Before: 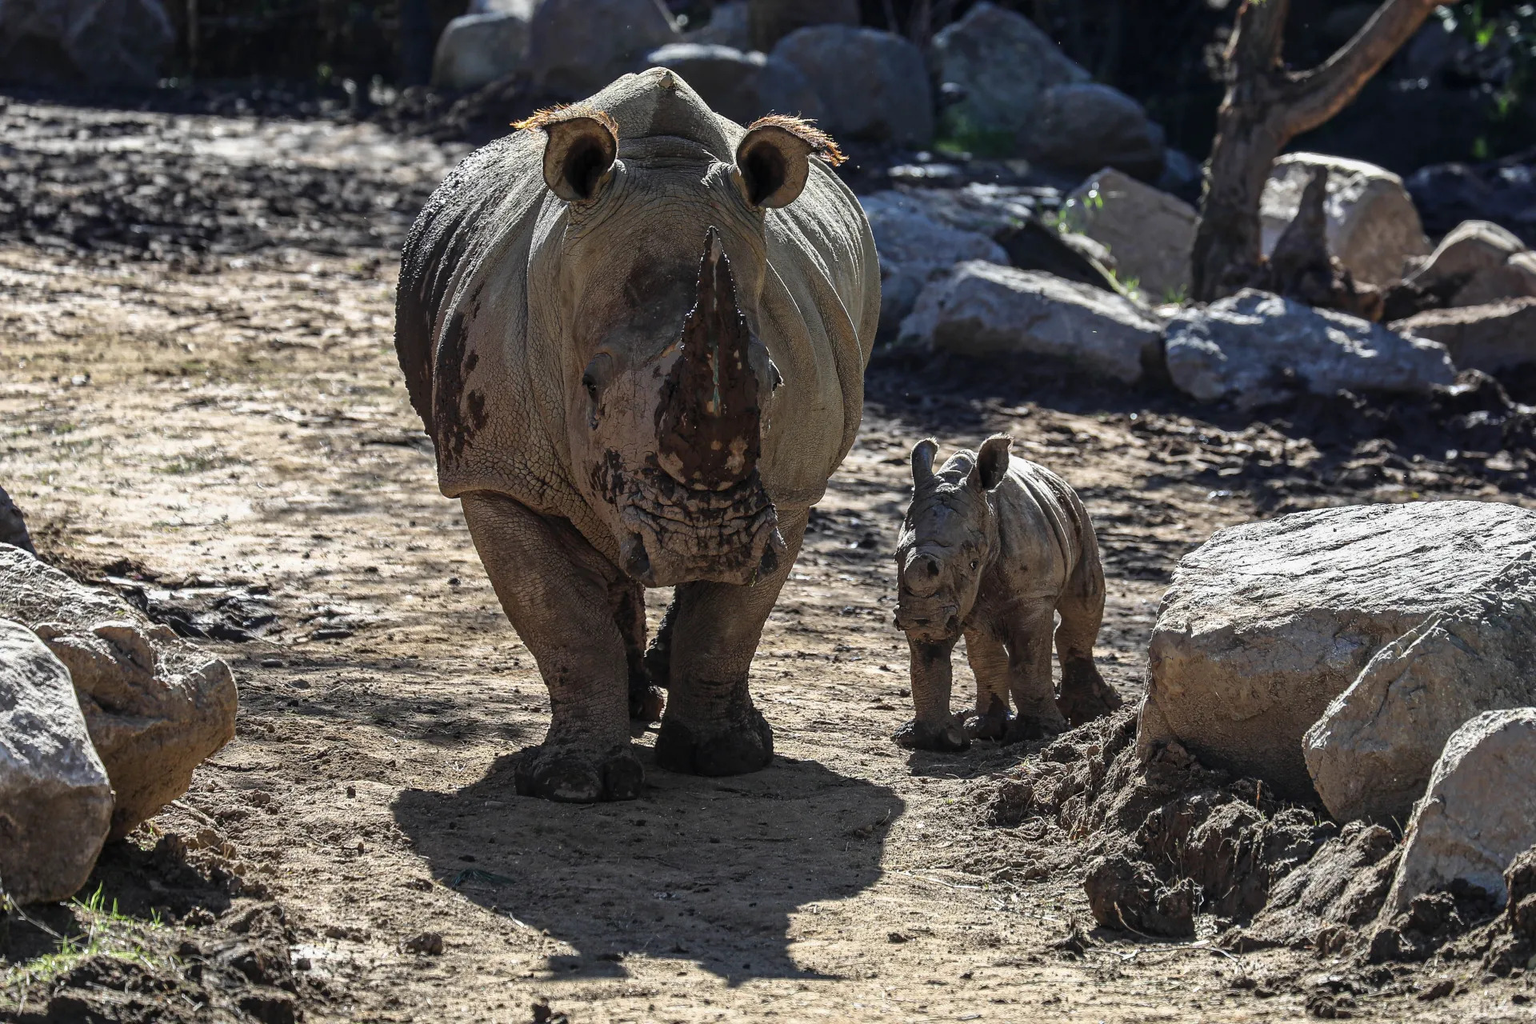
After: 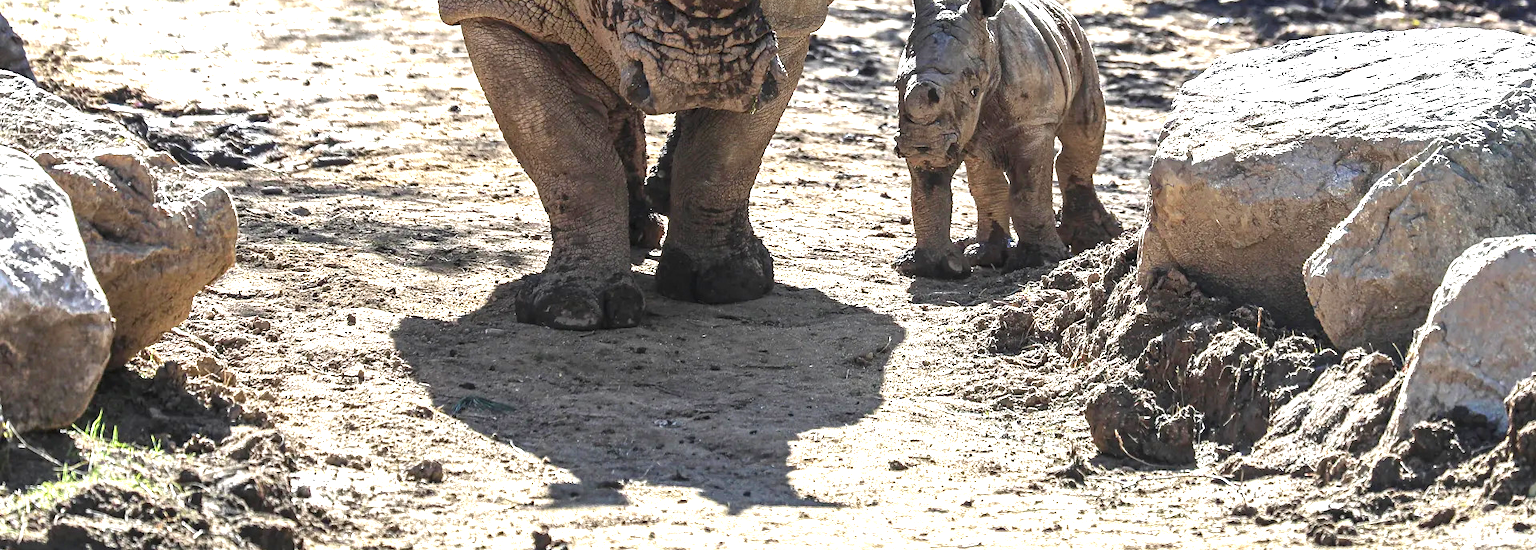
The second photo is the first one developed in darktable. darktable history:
crop and rotate: top 46.237%
exposure: black level correction 0, exposure 1.5 EV, compensate exposure bias true, compensate highlight preservation false
